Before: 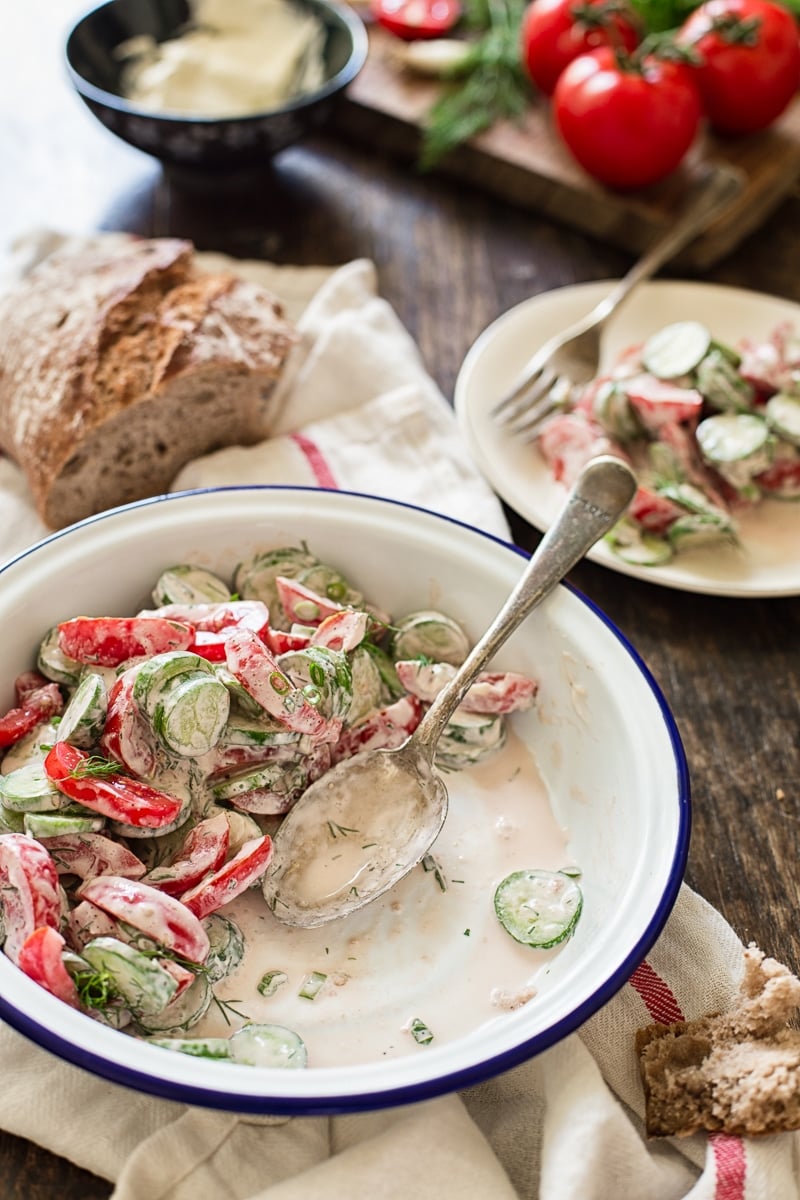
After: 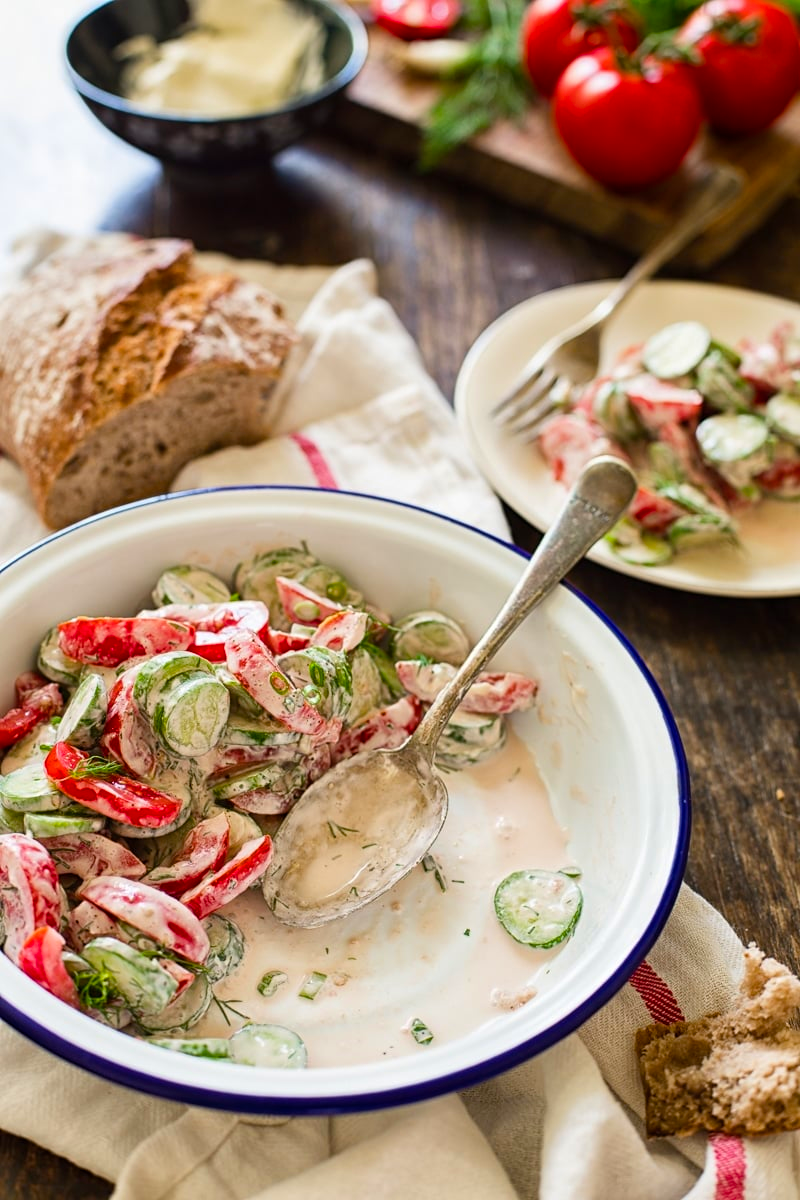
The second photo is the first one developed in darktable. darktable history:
color balance rgb: power › hue 308.99°, perceptual saturation grading › global saturation 36.789%
